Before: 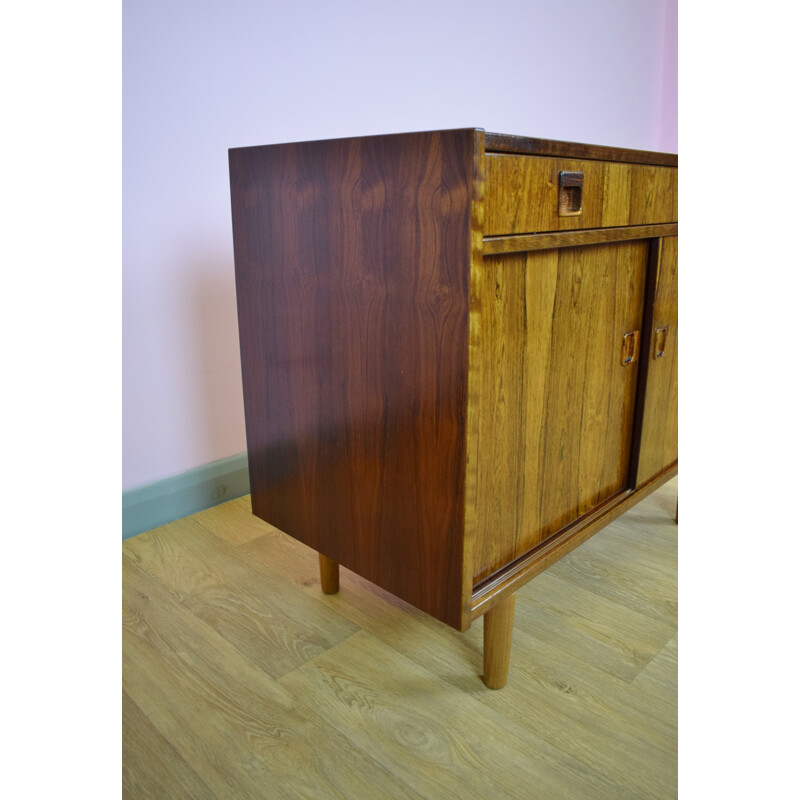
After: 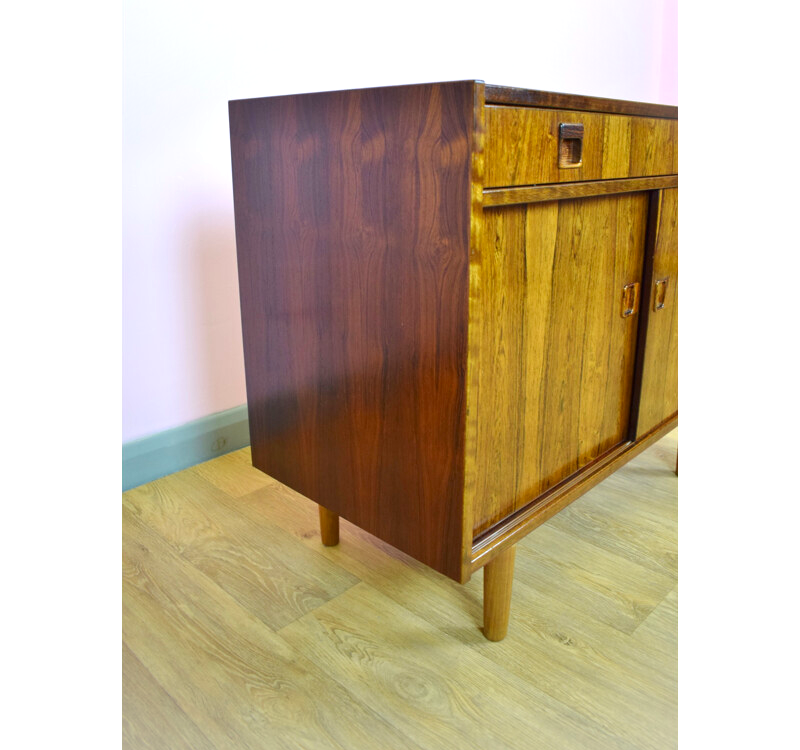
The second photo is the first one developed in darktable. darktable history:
contrast brightness saturation: saturation 0.096
crop and rotate: top 6.197%
vignetting: fall-off start 97.15%, brightness 0.291, saturation -0.001, width/height ratio 1.183
exposure: exposure 0.601 EV, compensate highlight preservation false
